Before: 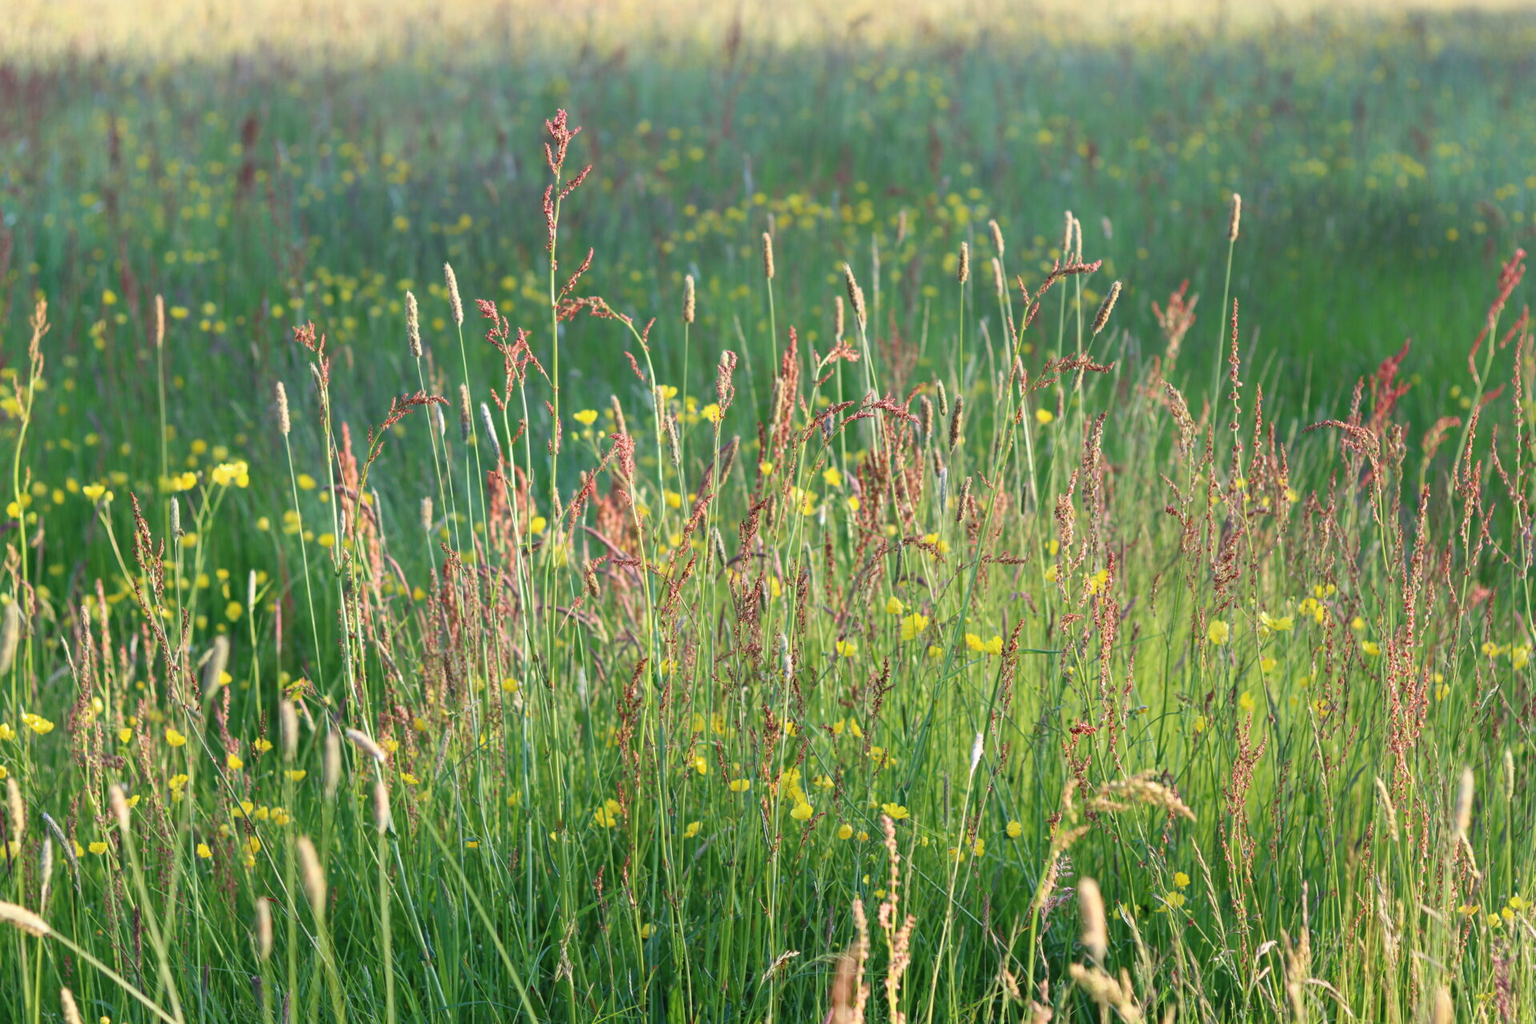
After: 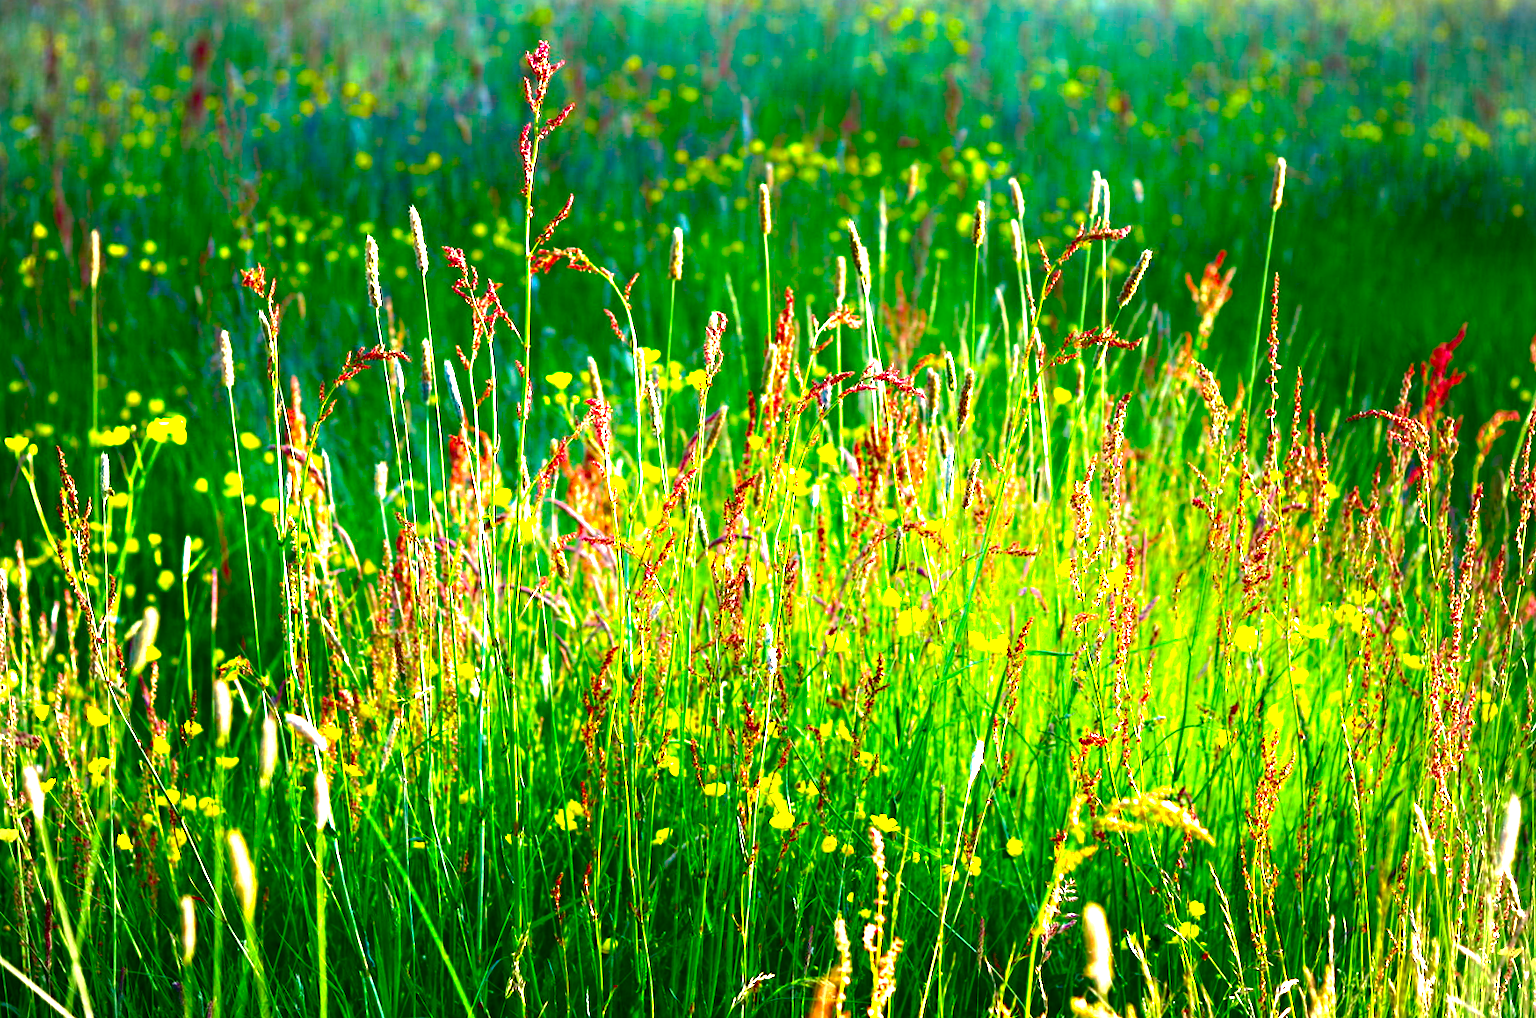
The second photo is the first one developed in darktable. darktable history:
crop and rotate: angle -1.88°, left 3.077%, top 4.322%, right 1.42%, bottom 0.675%
vignetting: fall-off radius 61.18%
exposure: exposure 1 EV, compensate highlight preservation false
base curve: curves: ch0 [(0, 0) (0.158, 0.273) (0.879, 0.895) (1, 1)], preserve colors none
color balance rgb: perceptual saturation grading › global saturation 36.38%, perceptual saturation grading › shadows 35.583%, global vibrance 34.394%
shadows and highlights: shadows -24.69, highlights 51.15, soften with gaussian
contrast brightness saturation: brightness -0.985, saturation 0.983
tone equalizer: -8 EV -0.387 EV, -7 EV -0.393 EV, -6 EV -0.297 EV, -5 EV -0.184 EV, -3 EV 0.192 EV, -2 EV 0.31 EV, -1 EV 0.393 EV, +0 EV 0.39 EV, edges refinement/feathering 500, mask exposure compensation -1.57 EV, preserve details no
